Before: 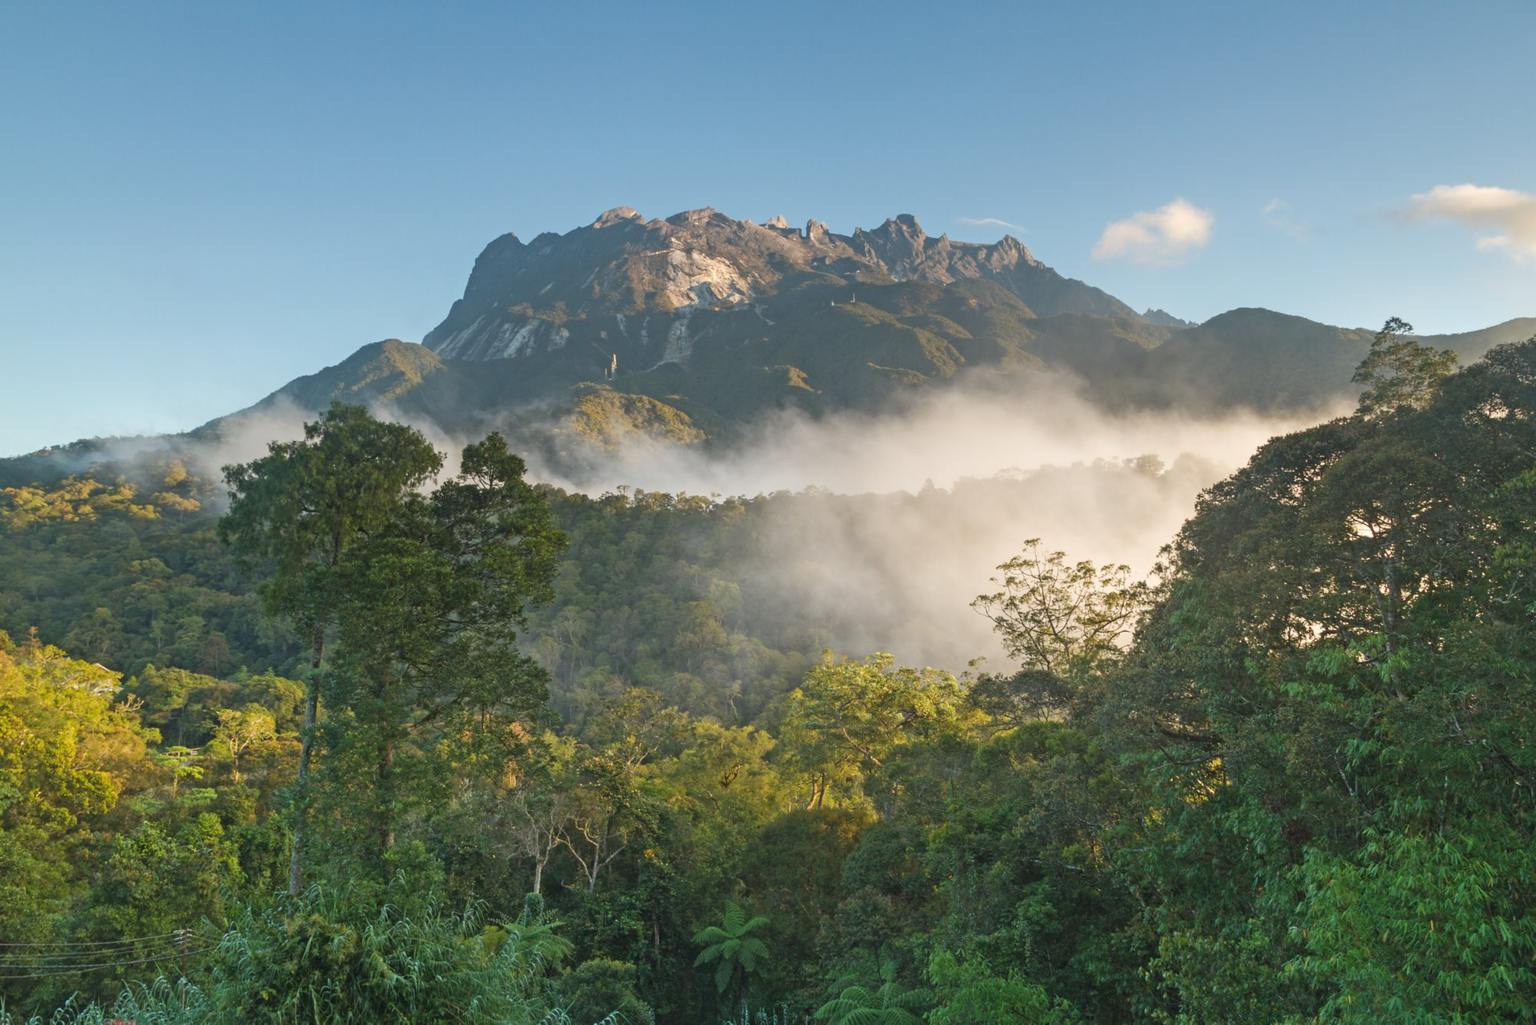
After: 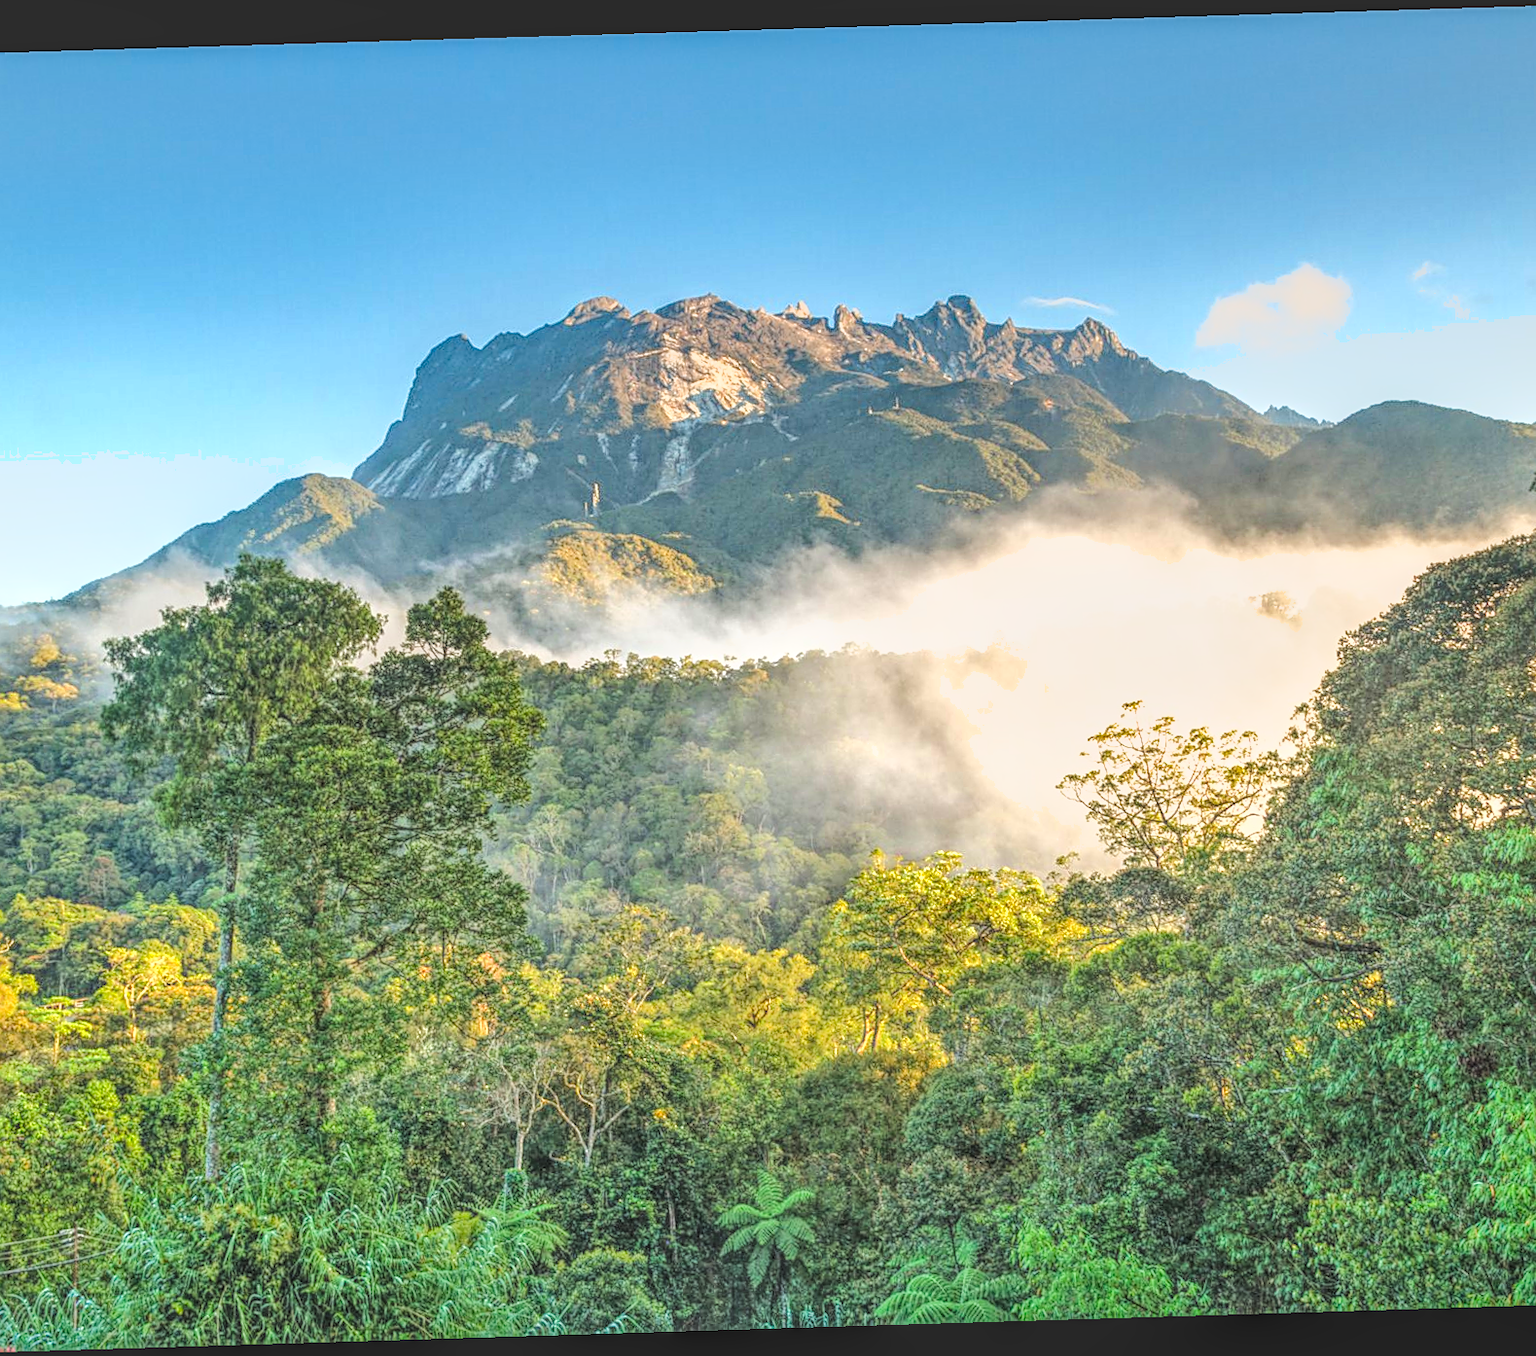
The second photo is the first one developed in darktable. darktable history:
sharpen: on, module defaults
exposure: black level correction 0, exposure 1.015 EV, compensate exposure bias true, compensate highlight preservation false
white balance: emerald 1
tone curve: curves: ch0 [(0, 0) (0.004, 0) (0.133, 0.071) (0.341, 0.453) (0.839, 0.922) (1, 1)], color space Lab, linked channels, preserve colors none
crop: left 9.88%, right 12.664%
local contrast: highlights 20%, shadows 30%, detail 200%, midtone range 0.2
shadows and highlights: shadows 43.71, white point adjustment -1.46, soften with gaussian
rotate and perspective: rotation -1.75°, automatic cropping off
